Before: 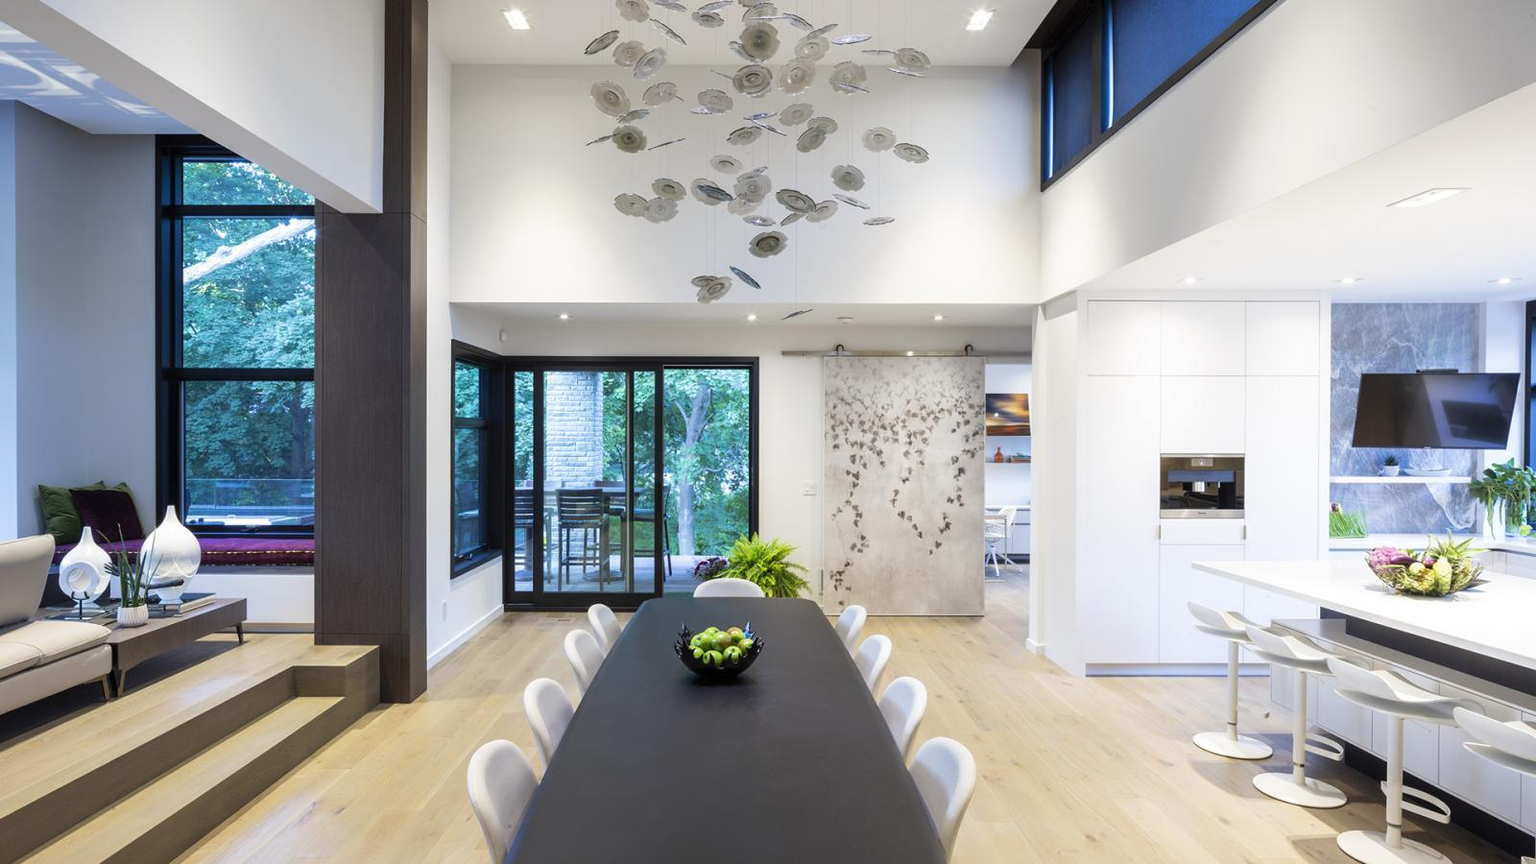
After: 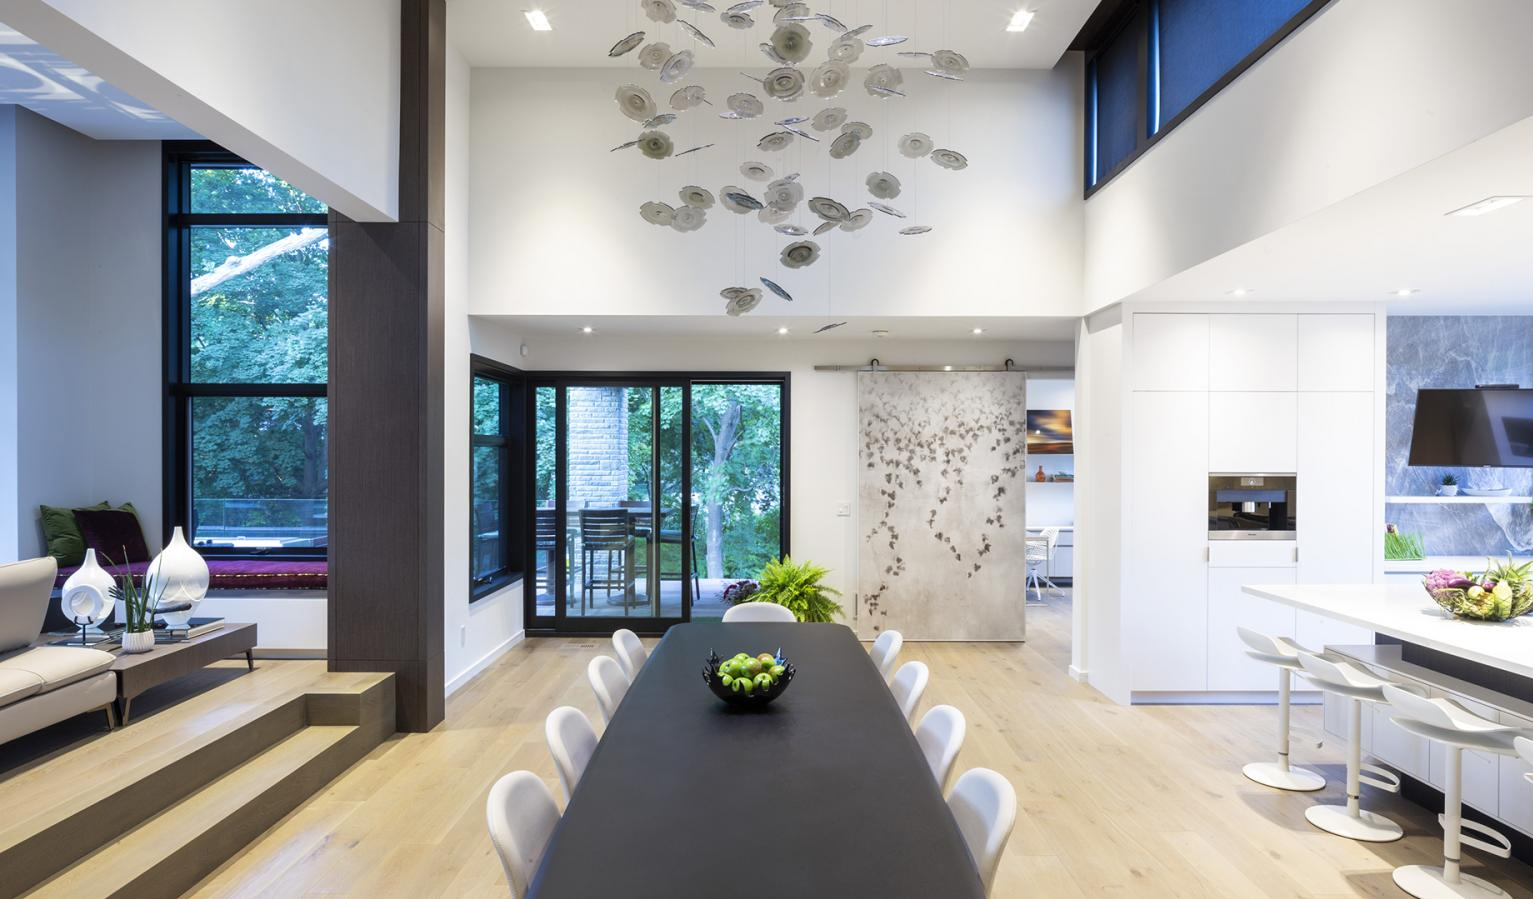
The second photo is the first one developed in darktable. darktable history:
crop: right 4.126%, bottom 0.031%
tone equalizer: on, module defaults
